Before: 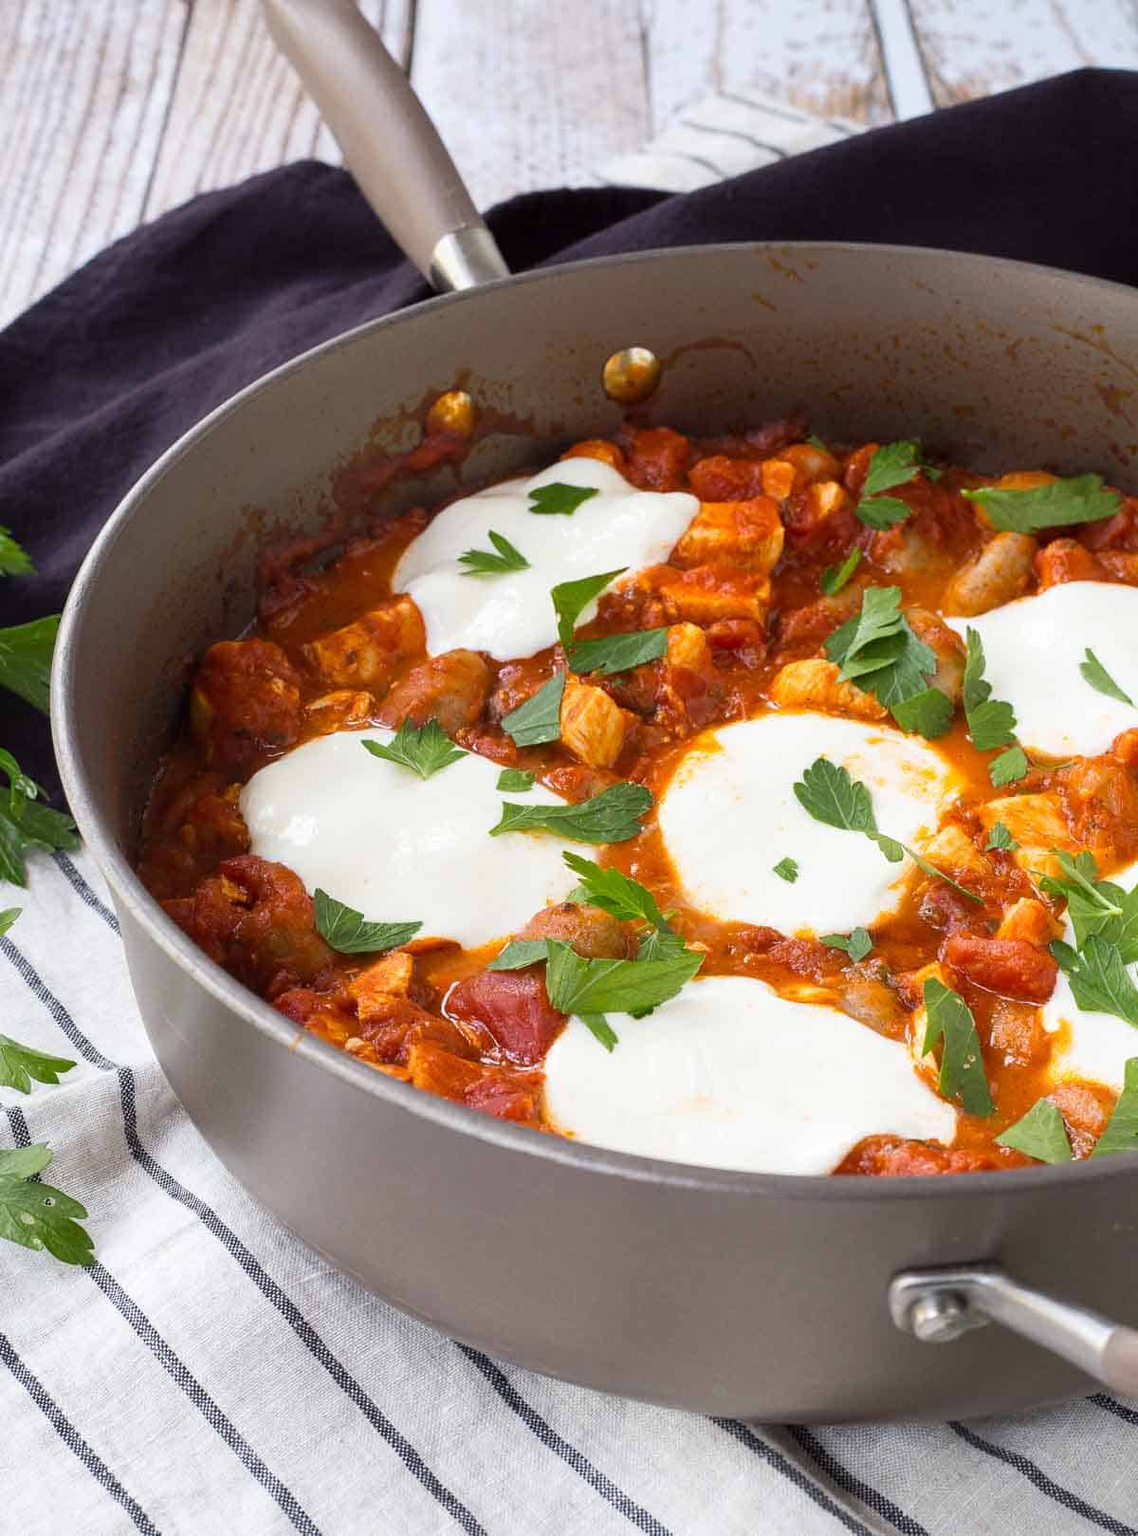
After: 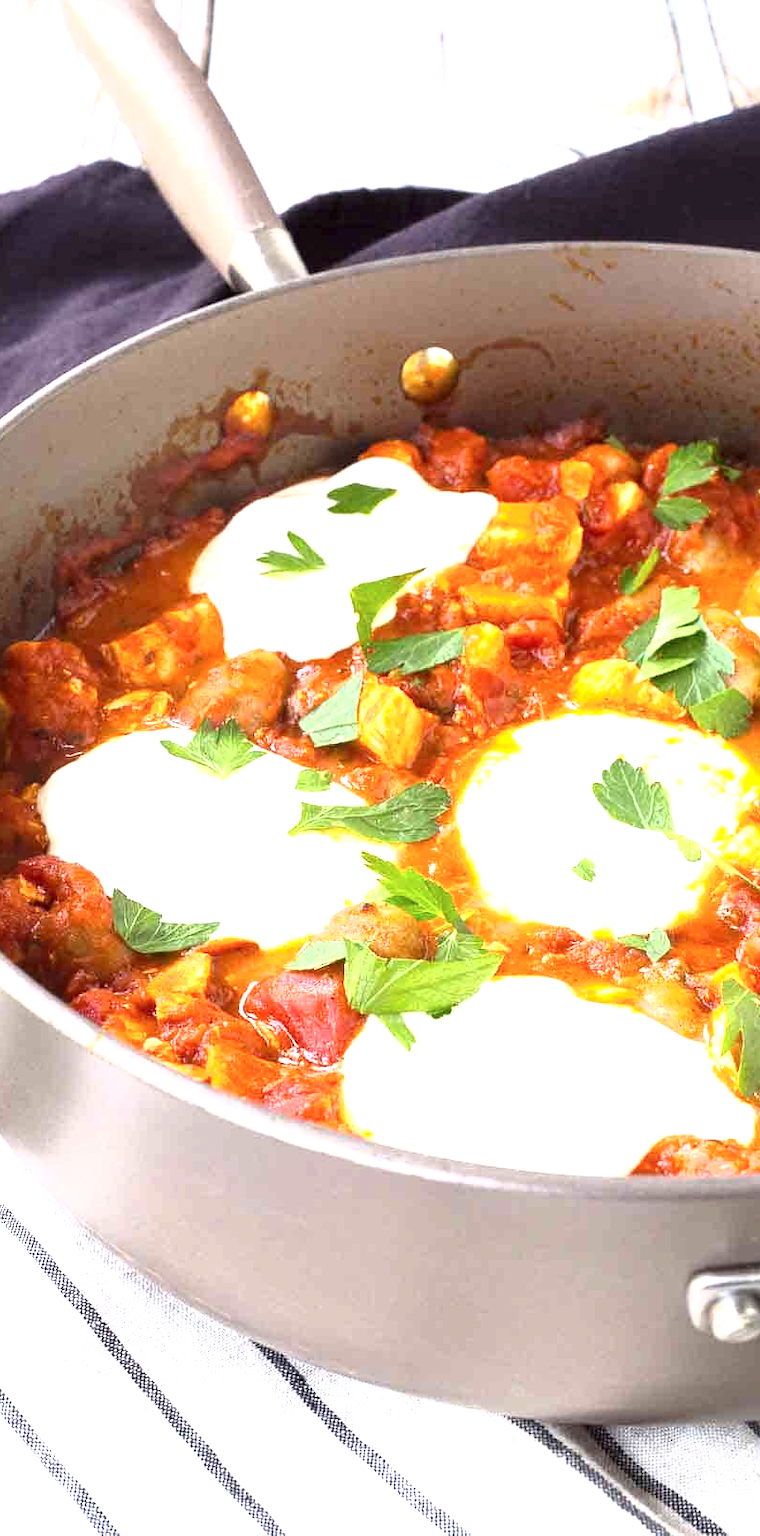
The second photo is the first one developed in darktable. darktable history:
exposure: black level correction 0, exposure 1.374 EV, compensate highlight preservation false
crop and rotate: left 17.832%, right 15.261%
tone curve: curves: ch0 [(0, 0) (0.003, 0.002) (0.011, 0.01) (0.025, 0.022) (0.044, 0.039) (0.069, 0.061) (0.1, 0.088) (0.136, 0.126) (0.177, 0.167) (0.224, 0.211) (0.277, 0.27) (0.335, 0.335) (0.399, 0.407) (0.468, 0.485) (0.543, 0.569) (0.623, 0.659) (0.709, 0.756) (0.801, 0.851) (0.898, 0.961) (1, 1)], color space Lab, independent channels, preserve colors none
